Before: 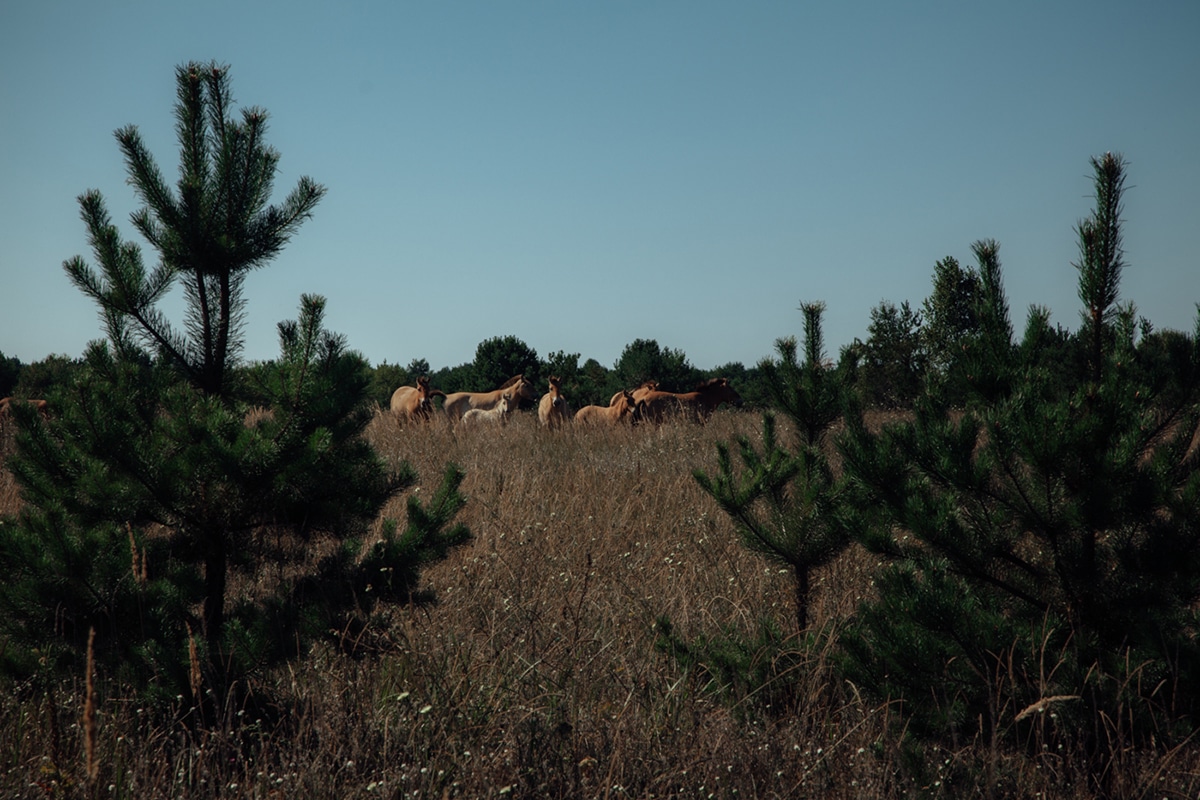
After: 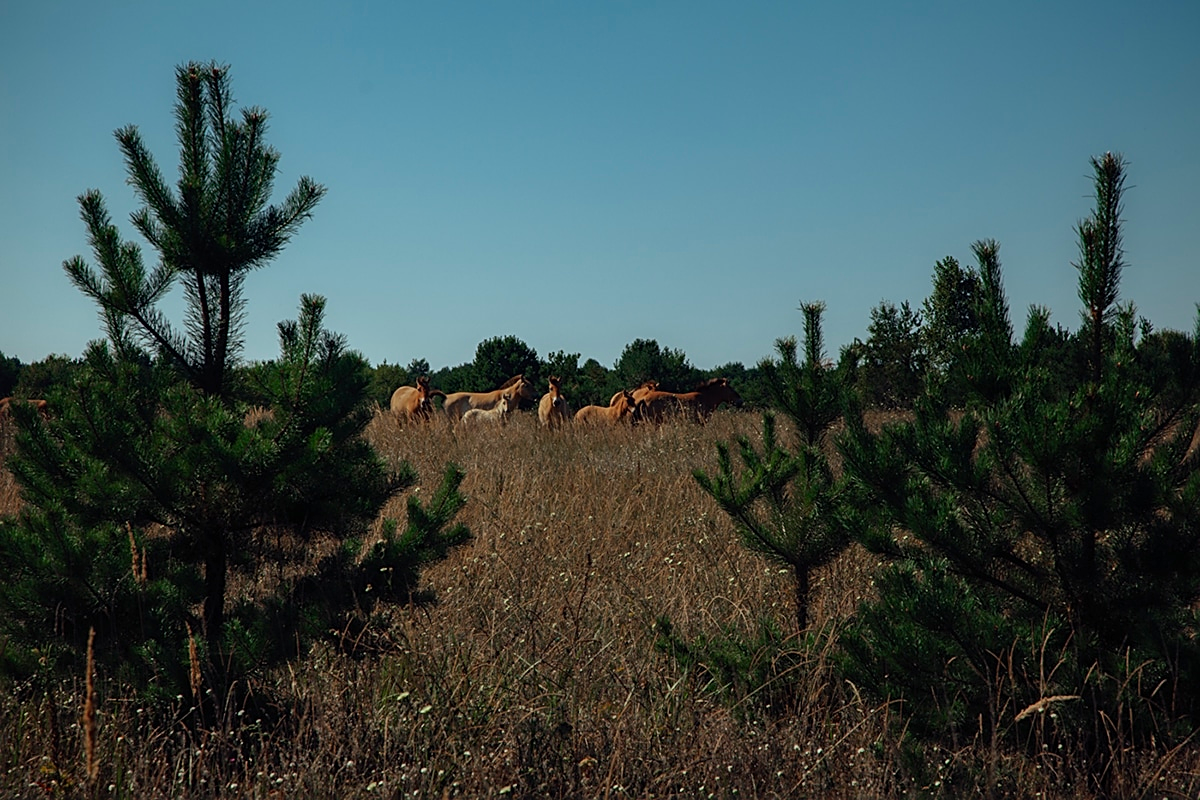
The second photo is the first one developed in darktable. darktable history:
shadows and highlights: radius 127.93, shadows 30.41, highlights -30.63, low approximation 0.01, soften with gaussian
sharpen: on, module defaults
color zones: curves: ch0 [(0, 0.425) (0.143, 0.422) (0.286, 0.42) (0.429, 0.419) (0.571, 0.419) (0.714, 0.42) (0.857, 0.422) (1, 0.425)]; ch1 [(0, 0.666) (0.143, 0.669) (0.286, 0.671) (0.429, 0.67) (0.571, 0.67) (0.714, 0.67) (0.857, 0.67) (1, 0.666)]
